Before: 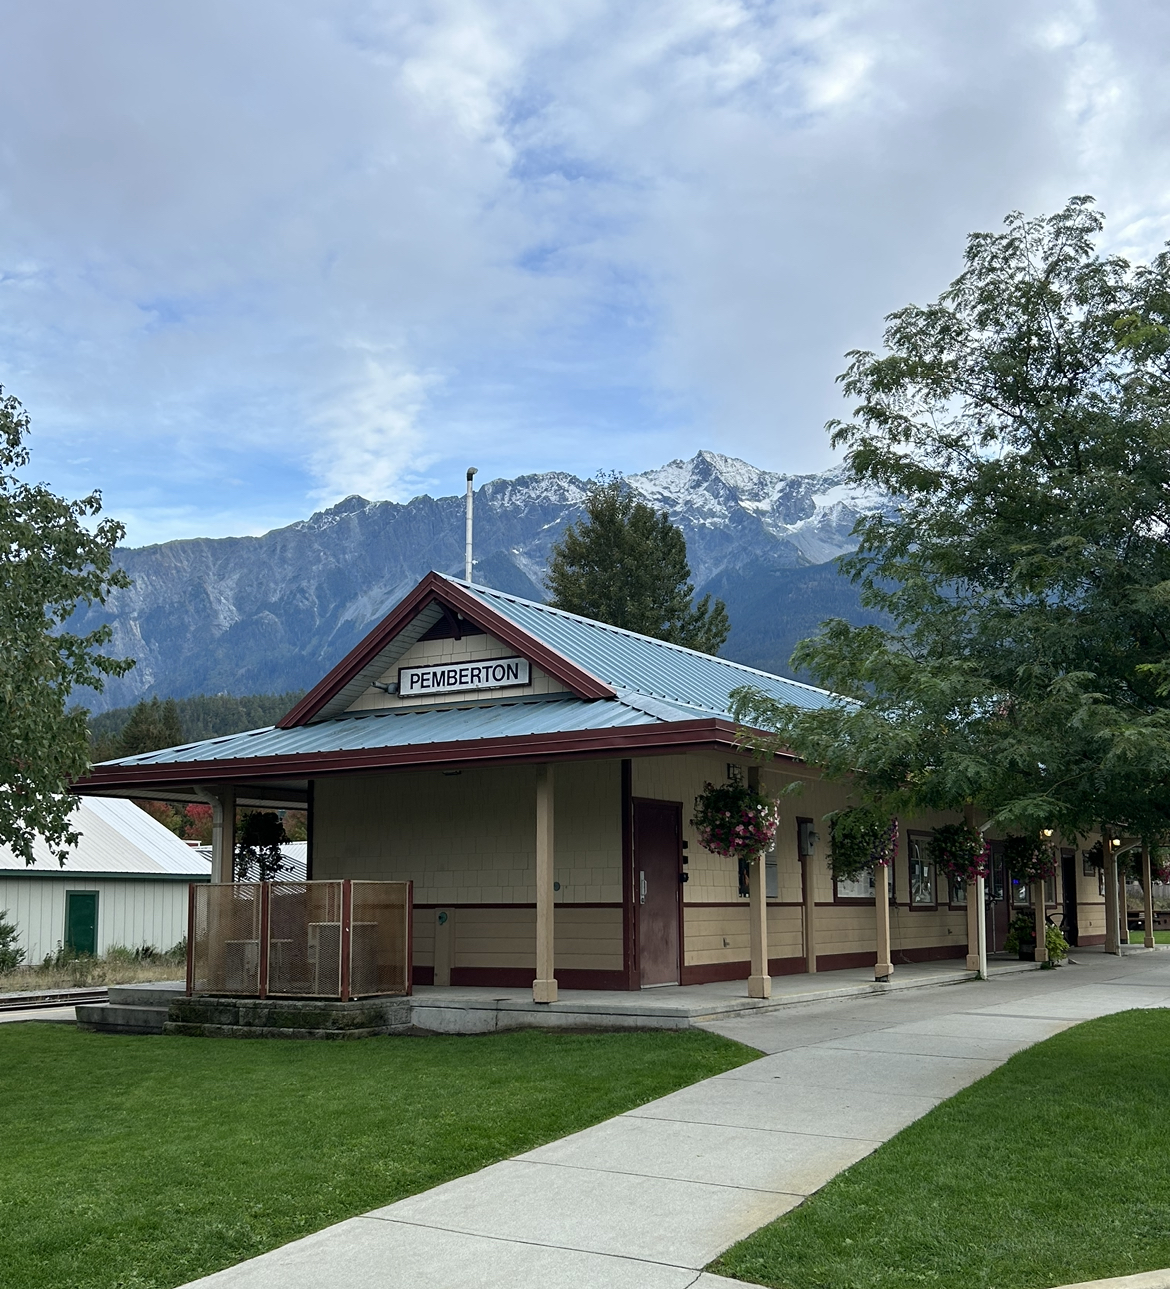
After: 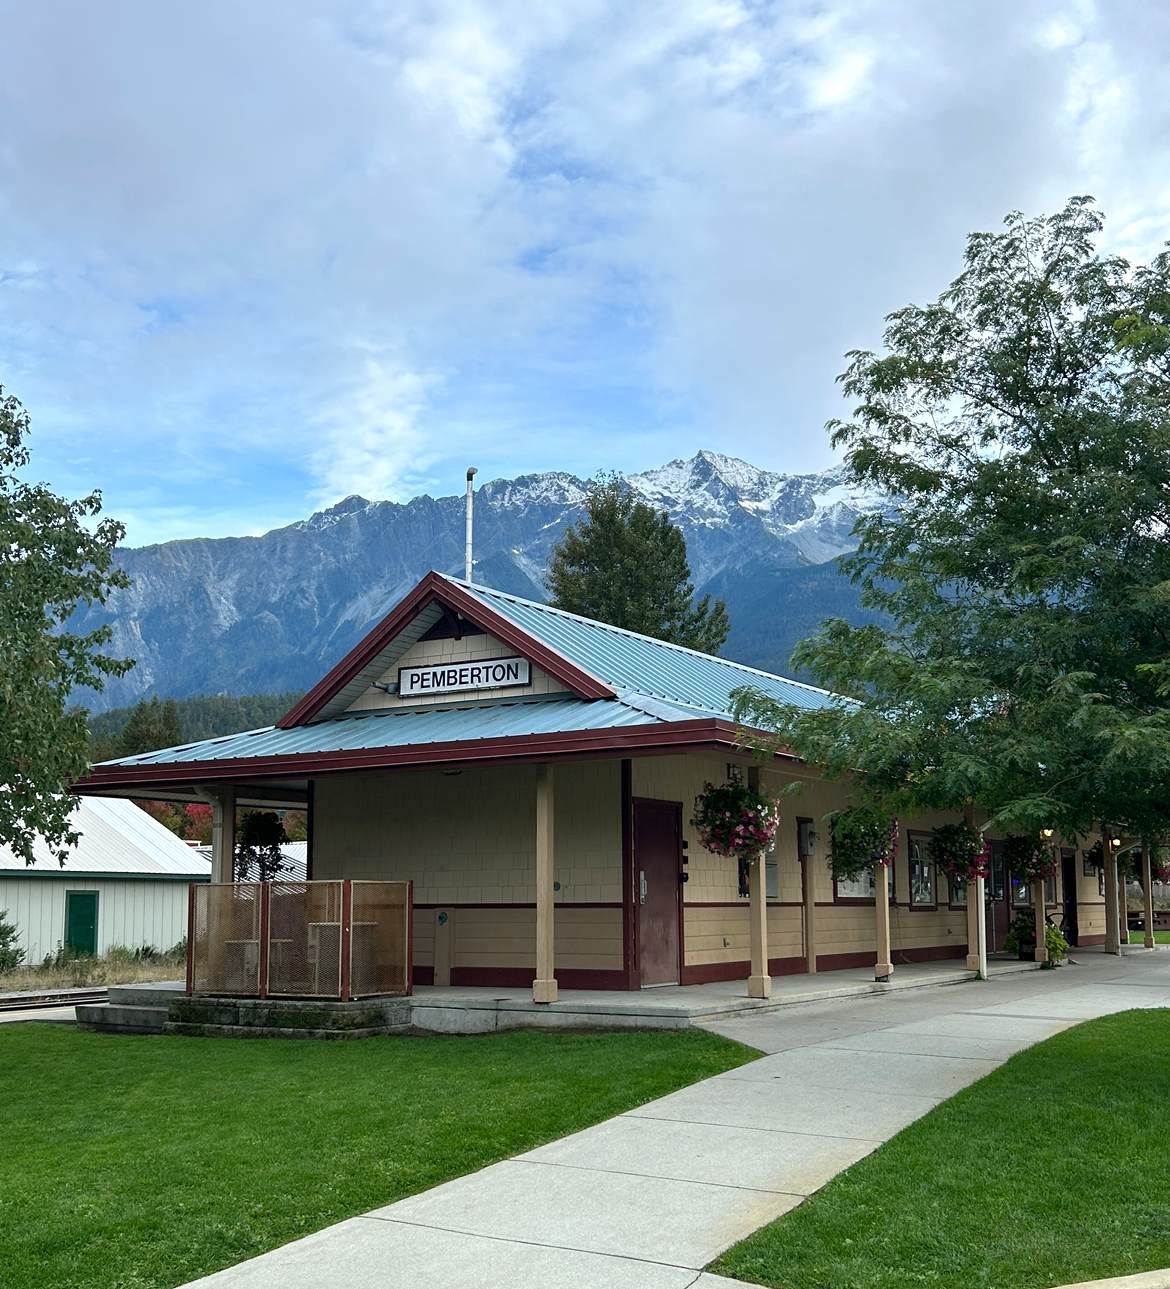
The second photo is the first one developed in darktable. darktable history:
exposure: exposure 0.169 EV, compensate exposure bias true, compensate highlight preservation false
